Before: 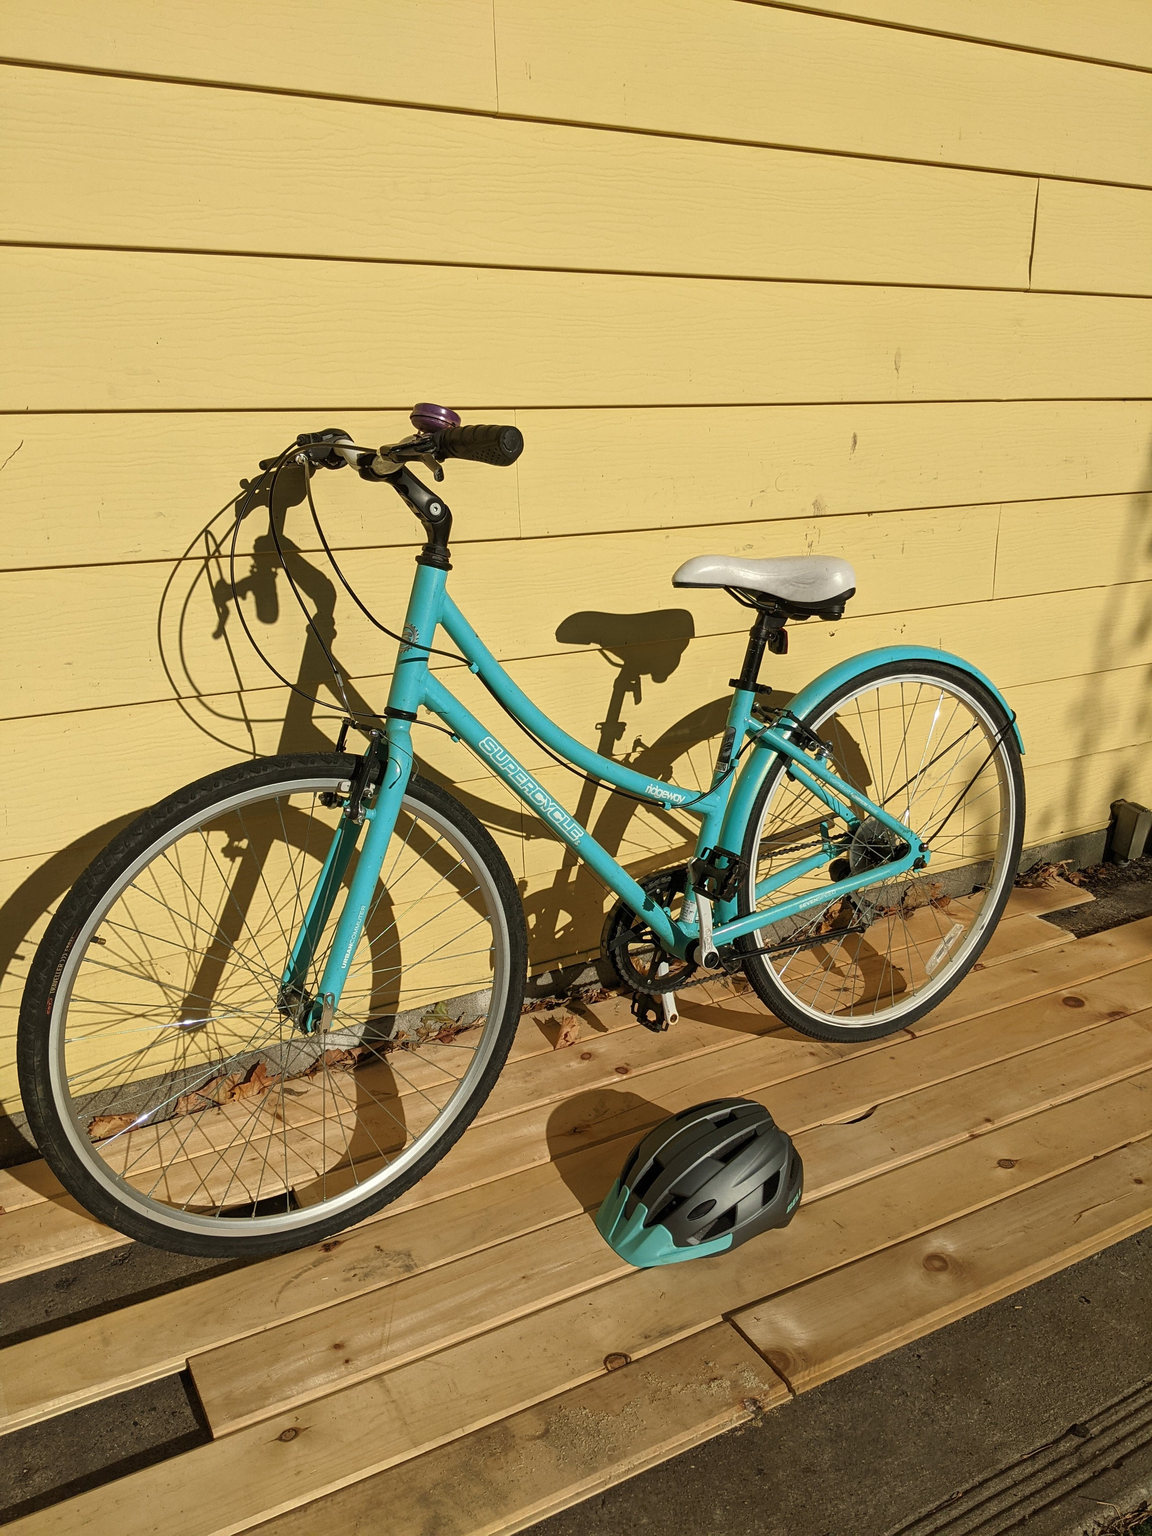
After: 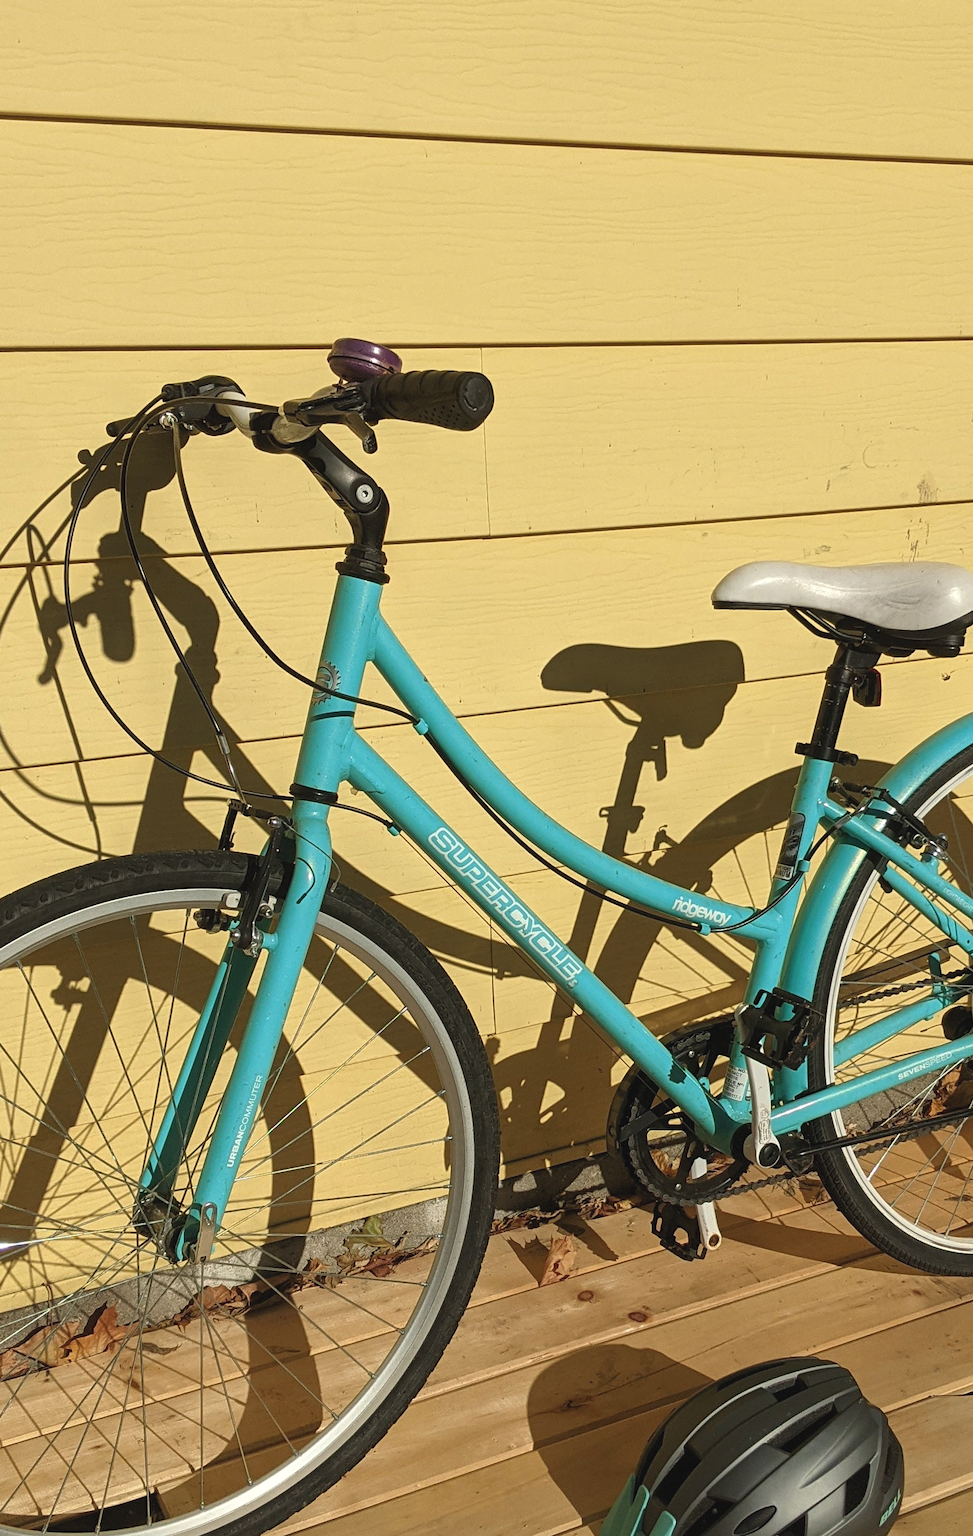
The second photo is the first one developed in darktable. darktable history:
exposure: black level correction -0.005, exposure 0.049 EV, compensate highlight preservation false
crop: left 16.212%, top 11.238%, right 26.114%, bottom 20.542%
